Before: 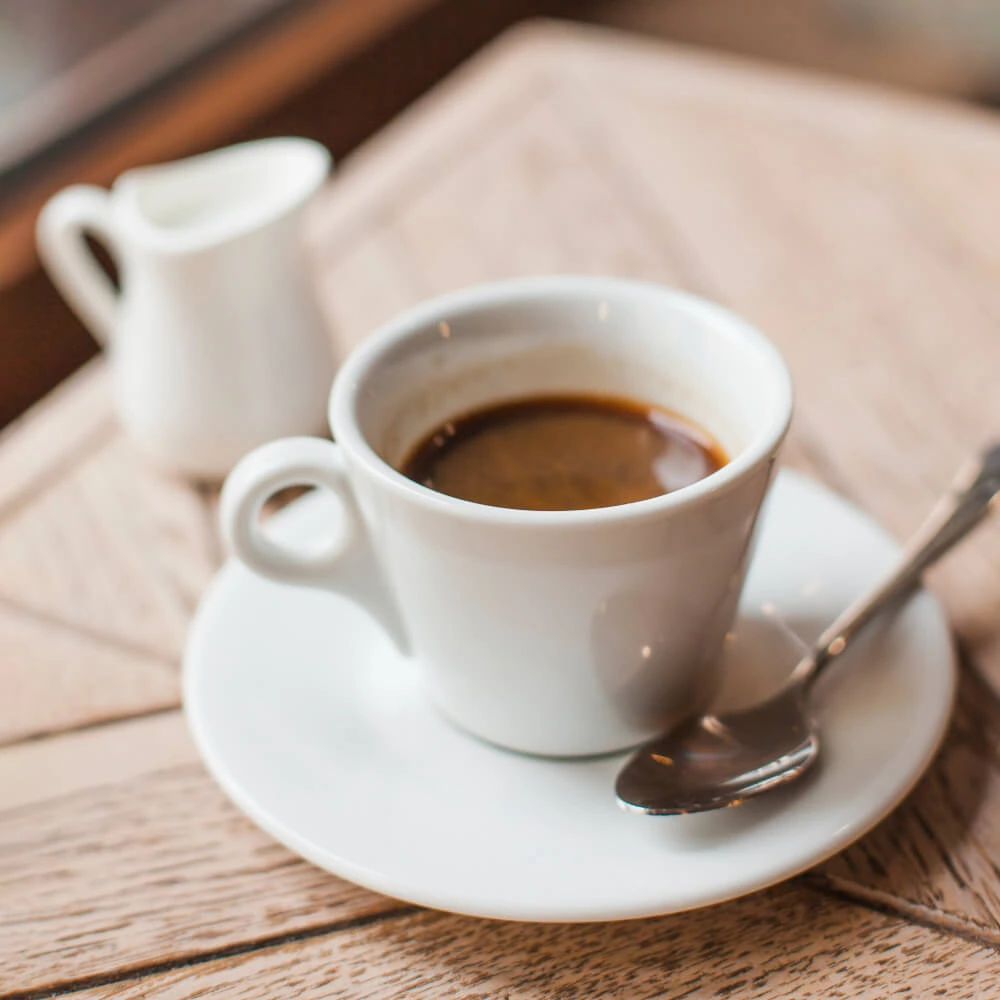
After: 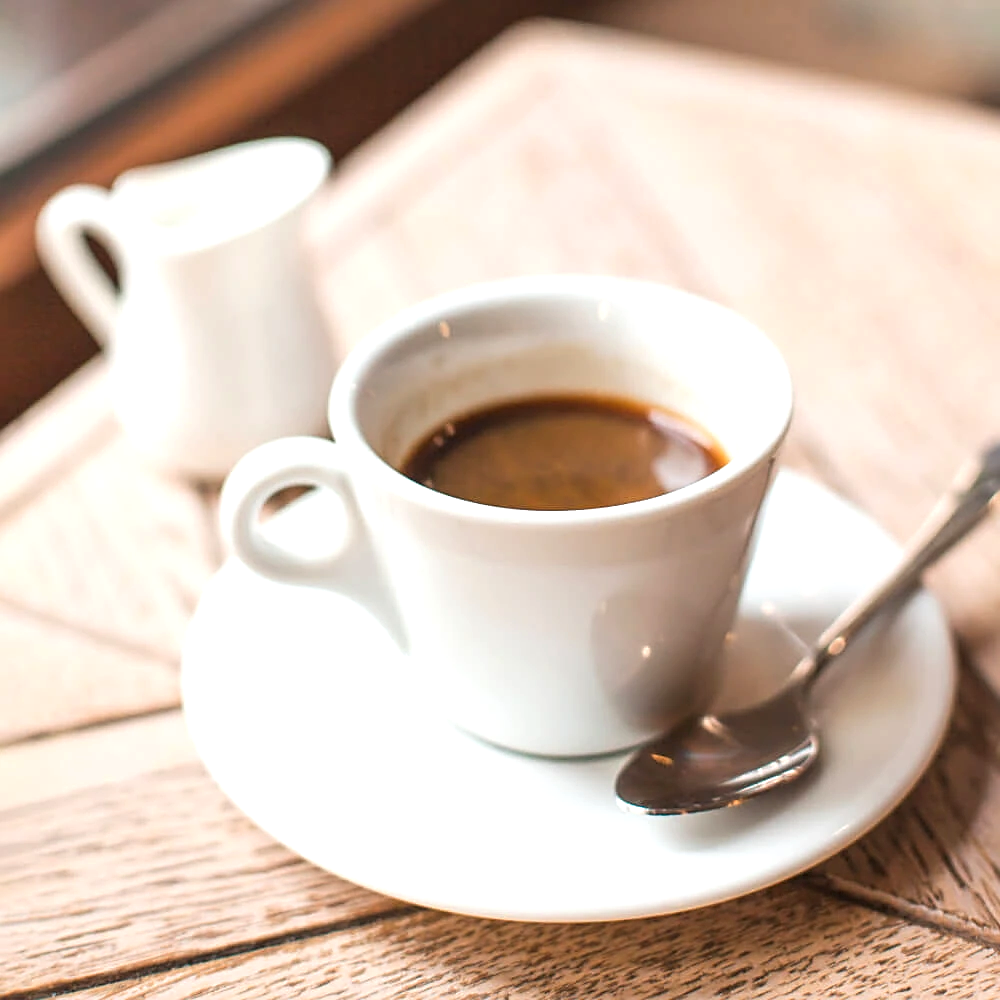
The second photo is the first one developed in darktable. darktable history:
exposure: black level correction 0, exposure 0.594 EV, compensate highlight preservation false
sharpen: amount 0.542
